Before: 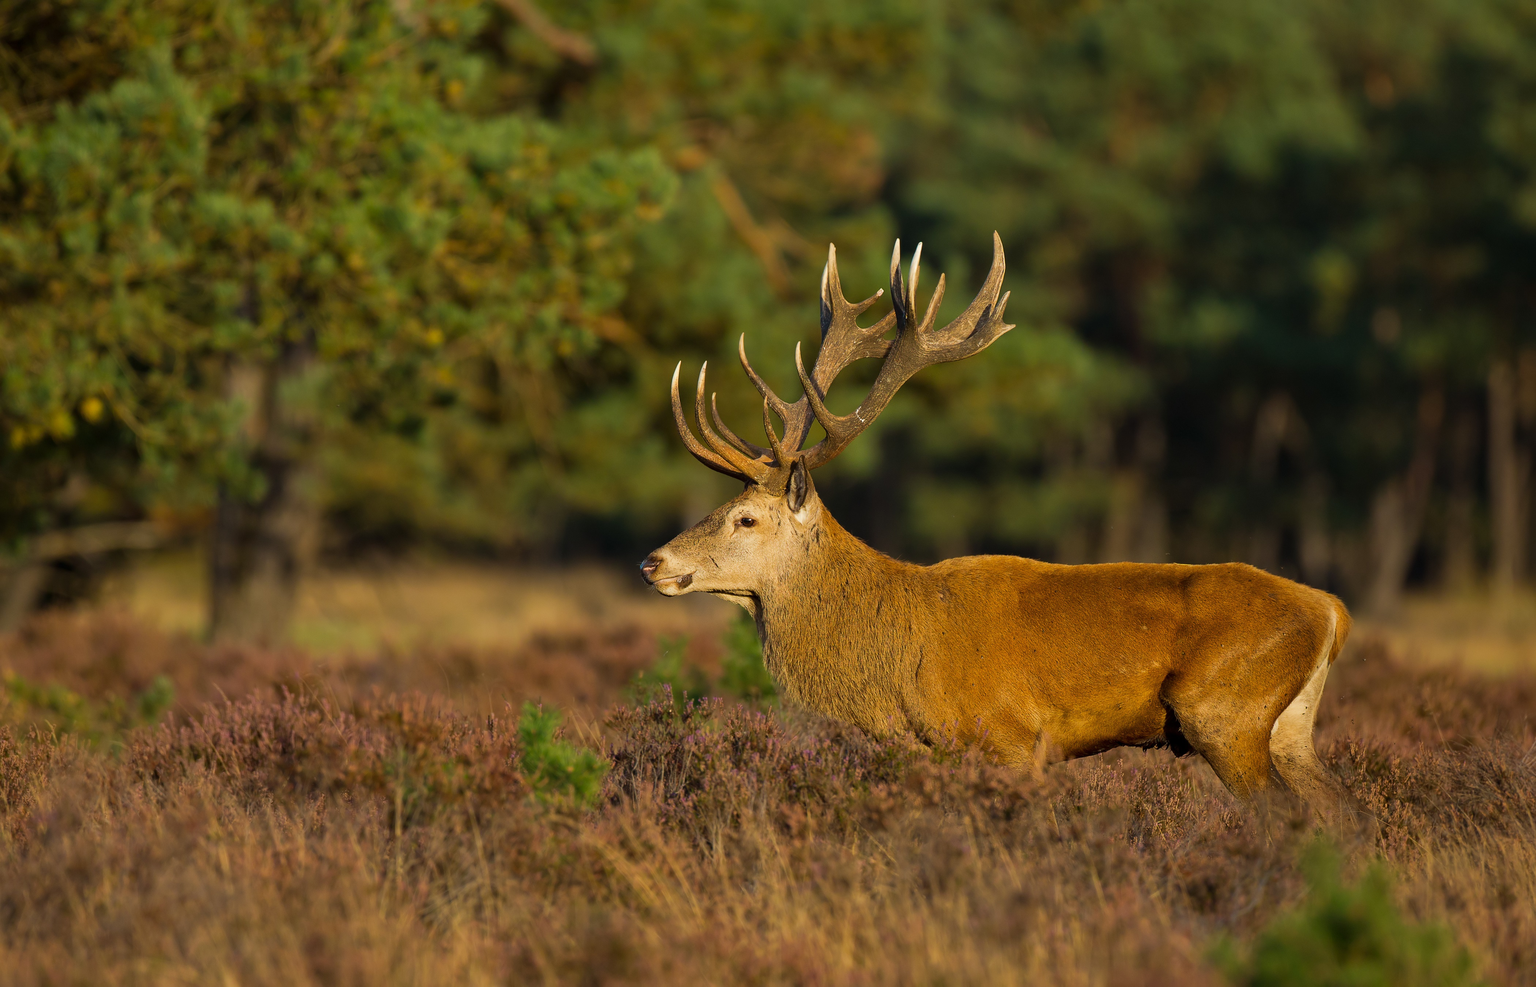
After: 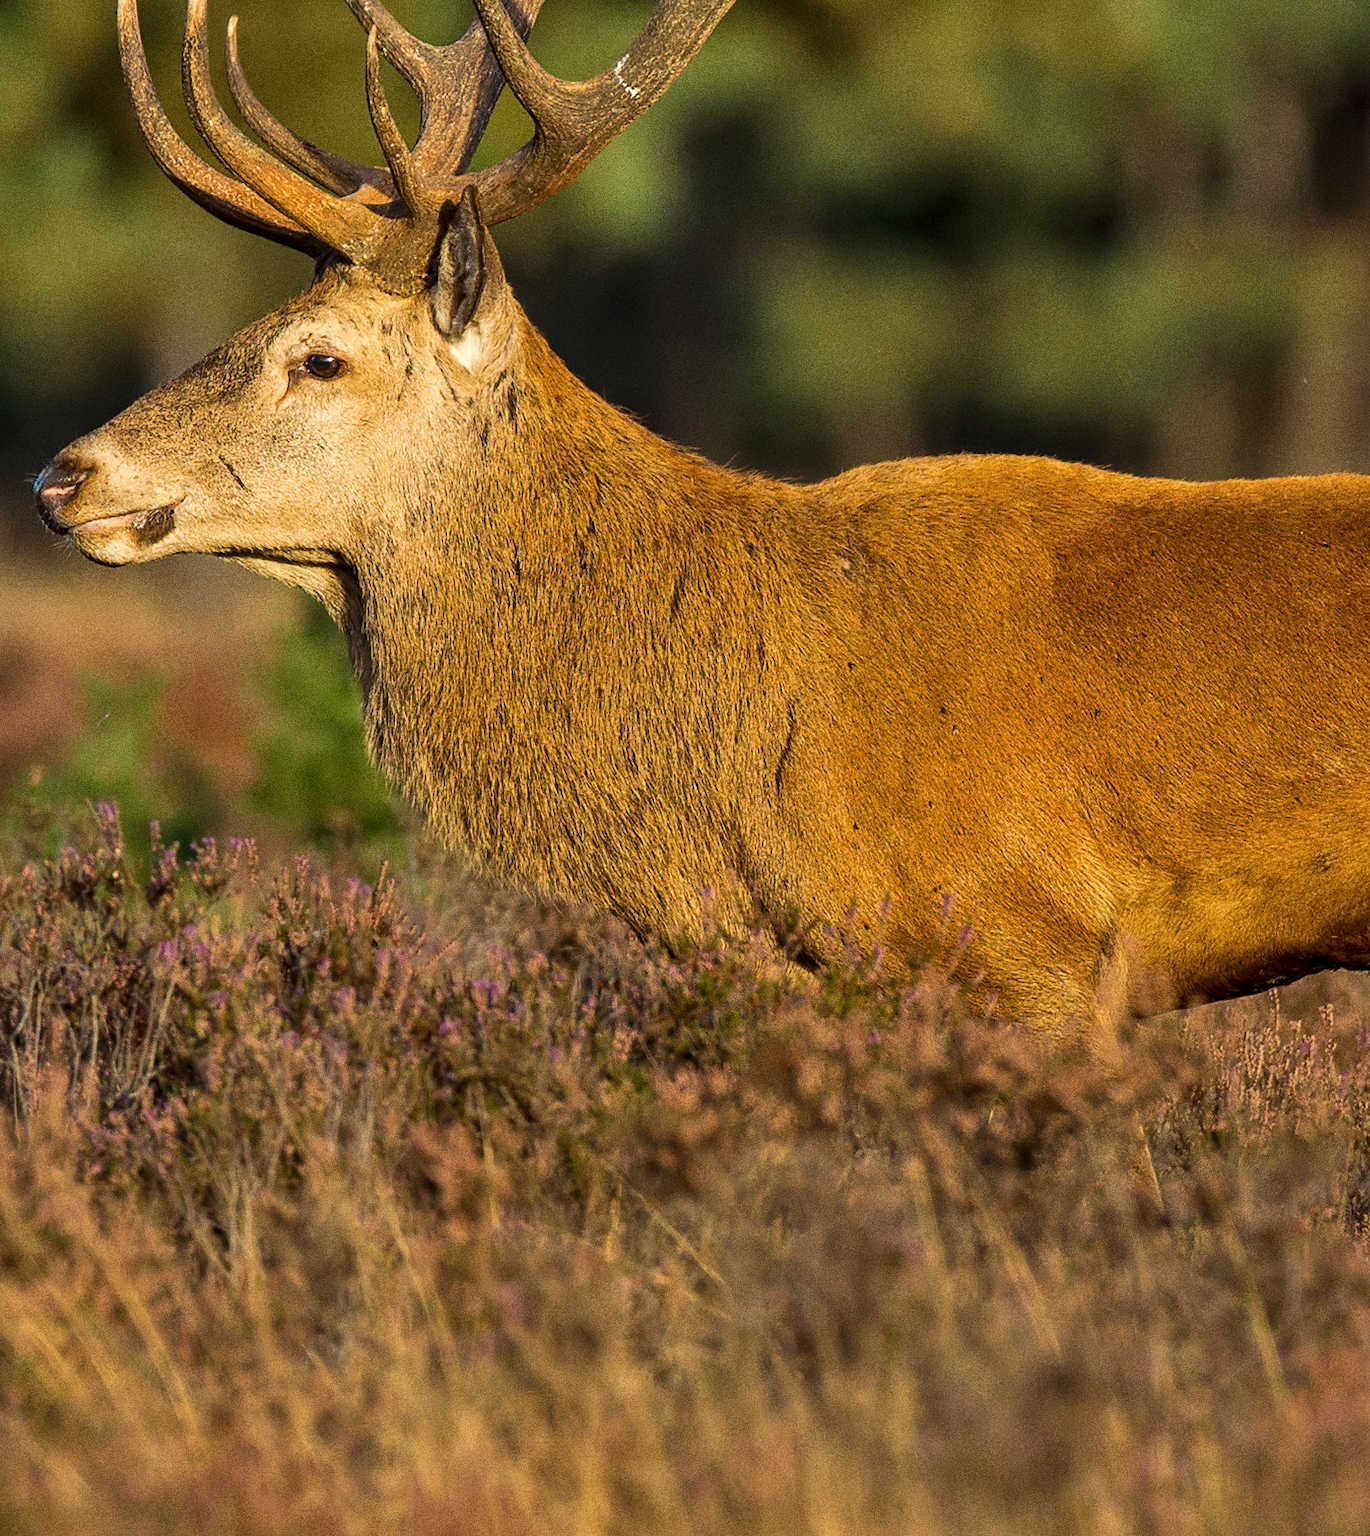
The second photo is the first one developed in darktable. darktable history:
exposure: exposure 0.2 EV, compensate highlight preservation false
shadows and highlights: low approximation 0.01, soften with gaussian
local contrast: on, module defaults
grain: coarseness 0.09 ISO, strength 40%
crop: left 40.878%, top 39.176%, right 25.993%, bottom 3.081%
